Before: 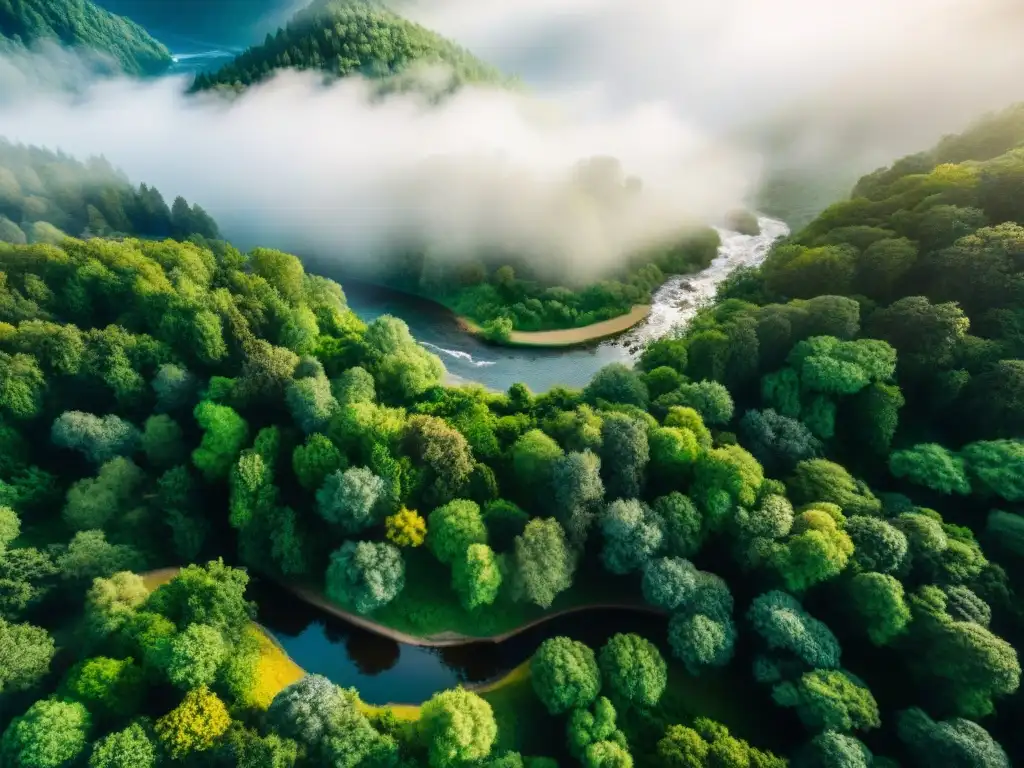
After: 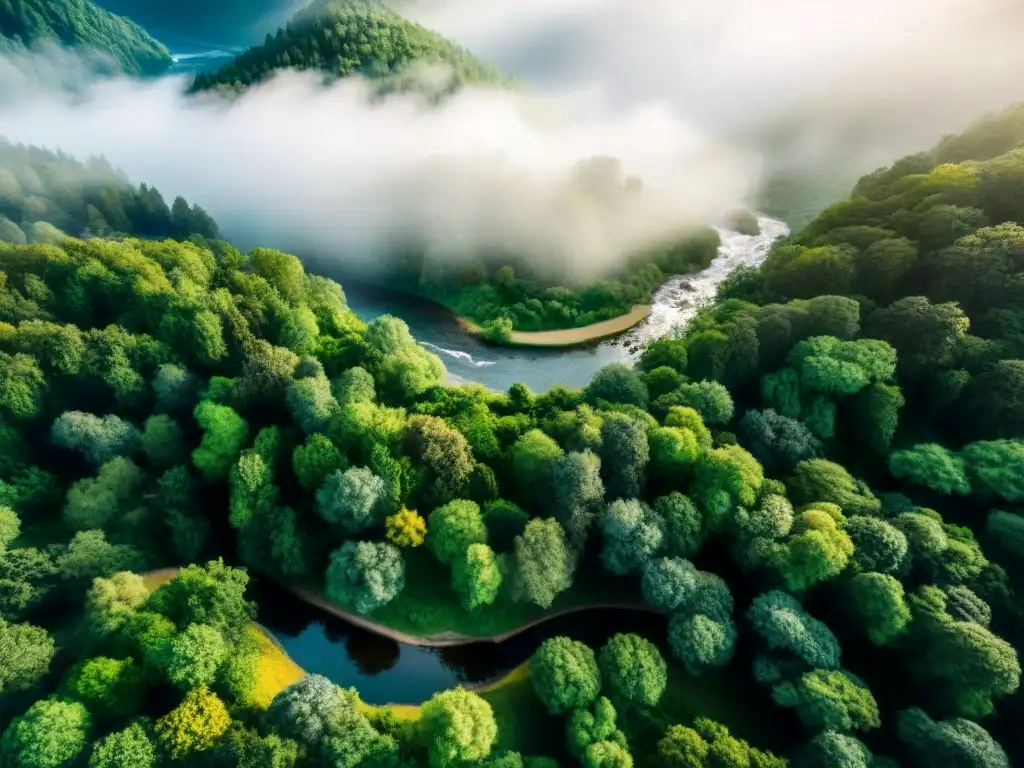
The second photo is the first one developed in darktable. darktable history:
local contrast: mode bilateral grid, contrast 26, coarseness 50, detail 124%, midtone range 0.2
